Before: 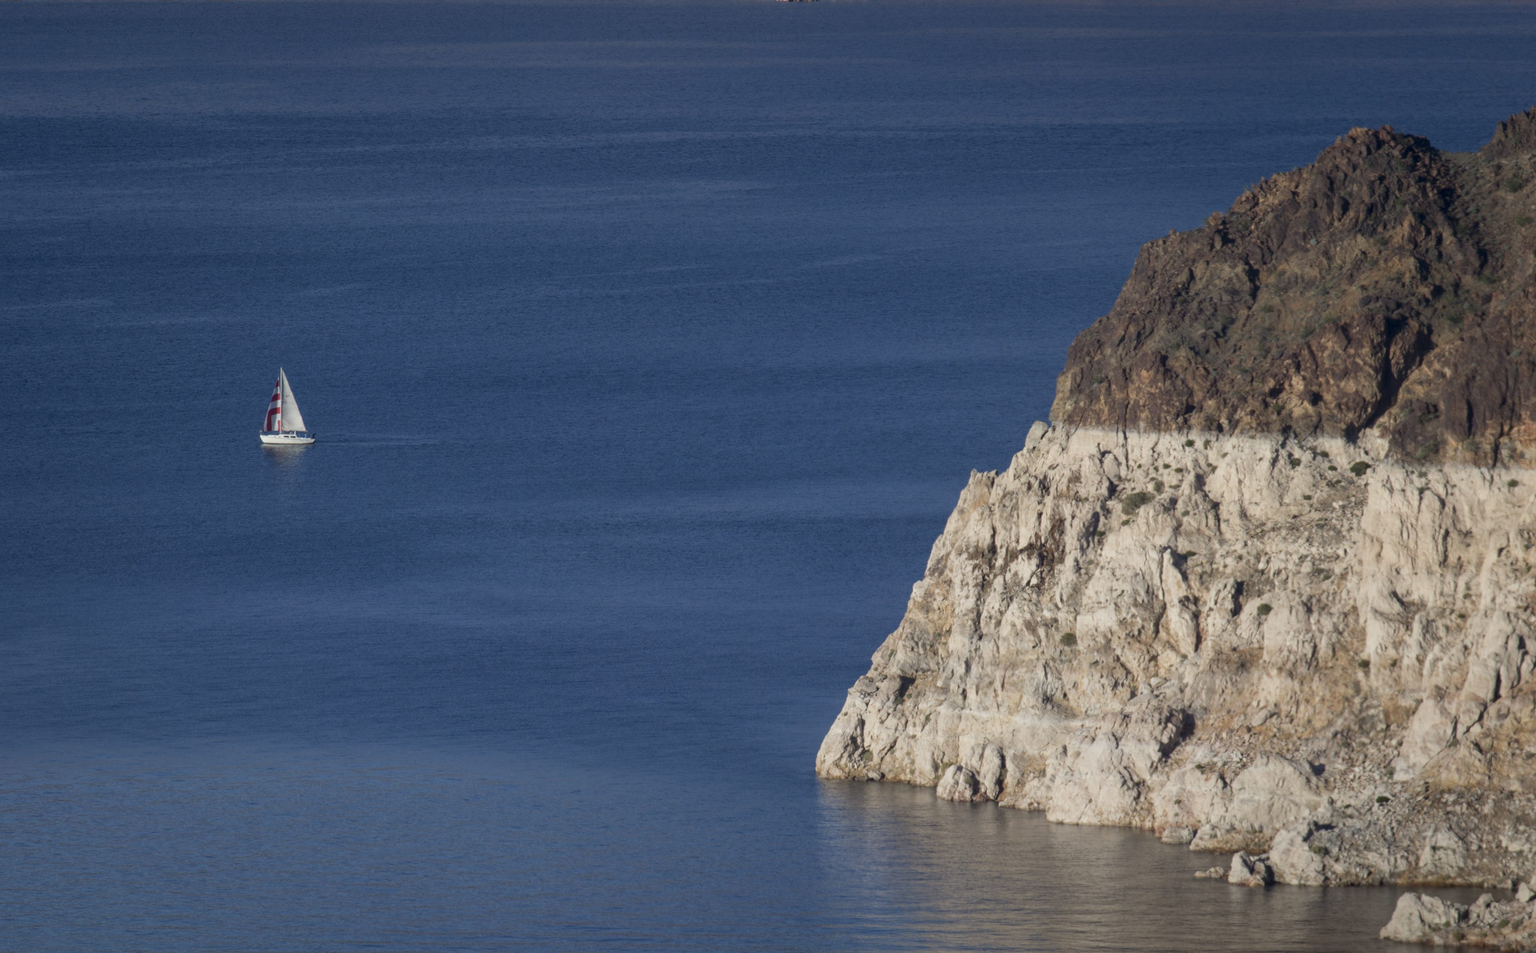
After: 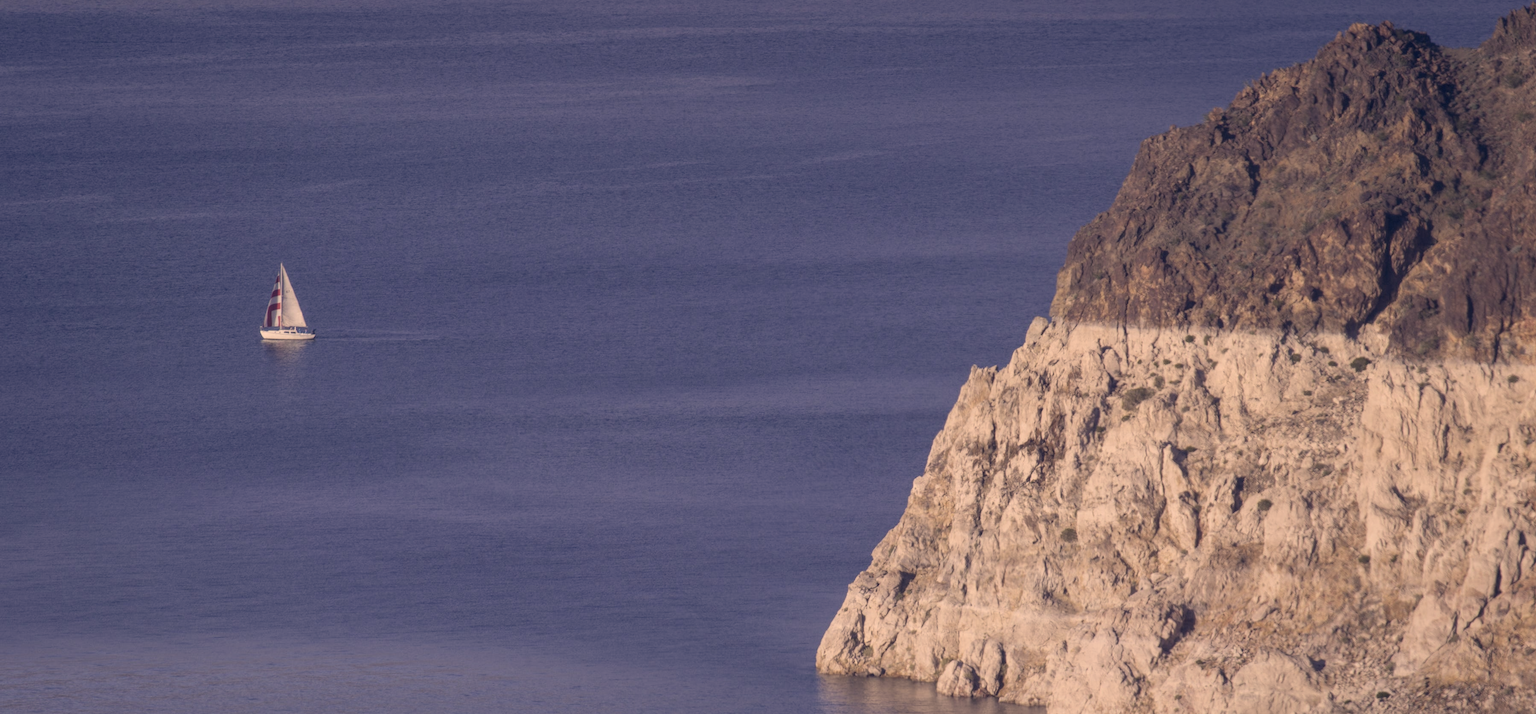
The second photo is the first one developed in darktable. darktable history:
crop: top 11.014%, bottom 13.964%
contrast brightness saturation: contrast -0.103, brightness 0.047, saturation 0.076
color correction: highlights a* 20.07, highlights b* 26.96, shadows a* 3.38, shadows b* -17.3, saturation 0.727
local contrast: highlights 104%, shadows 102%, detail 119%, midtone range 0.2
